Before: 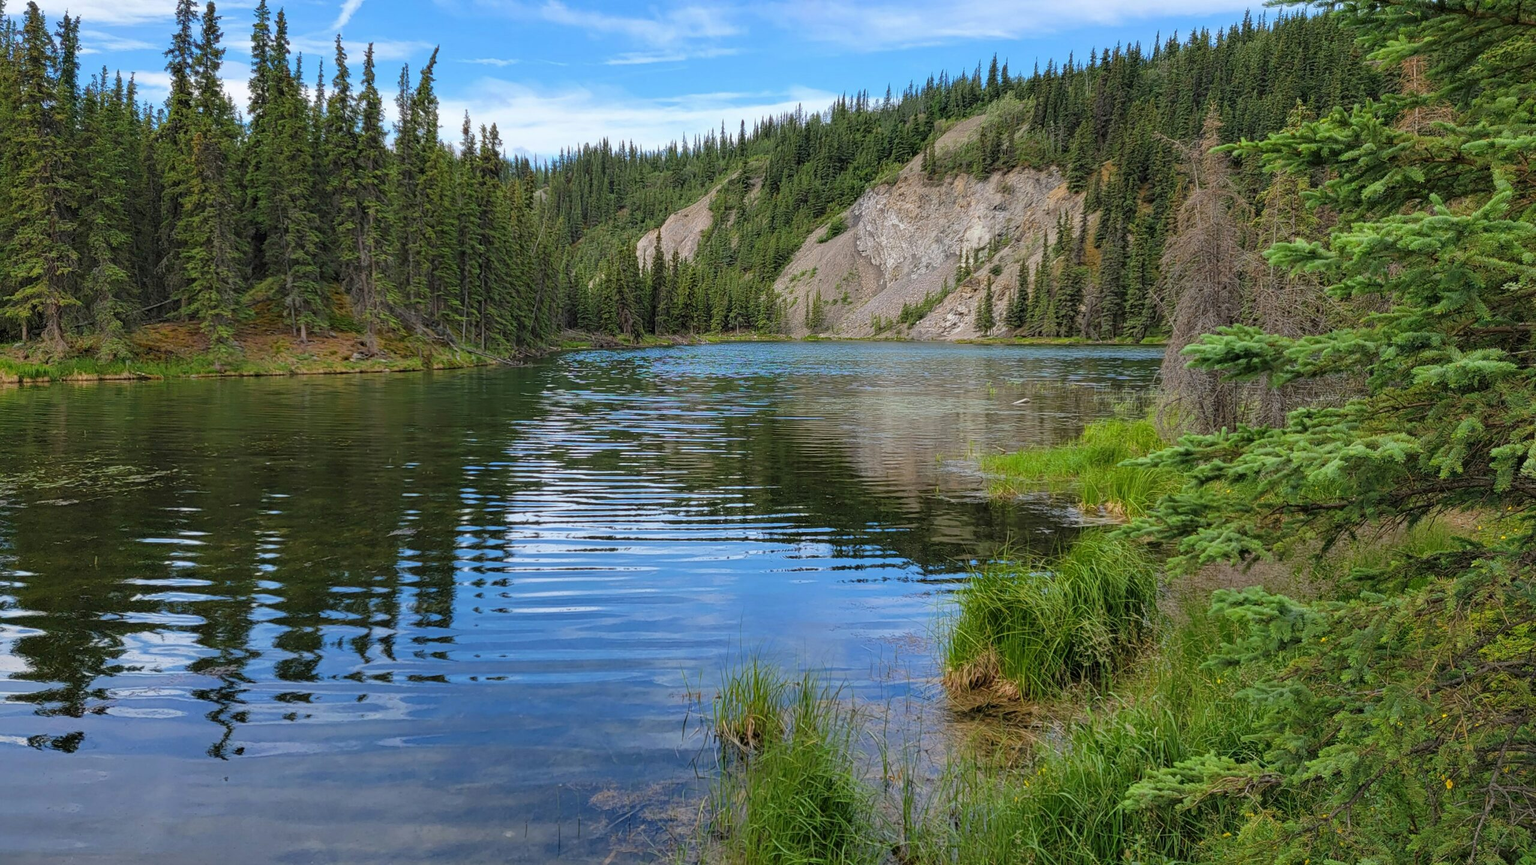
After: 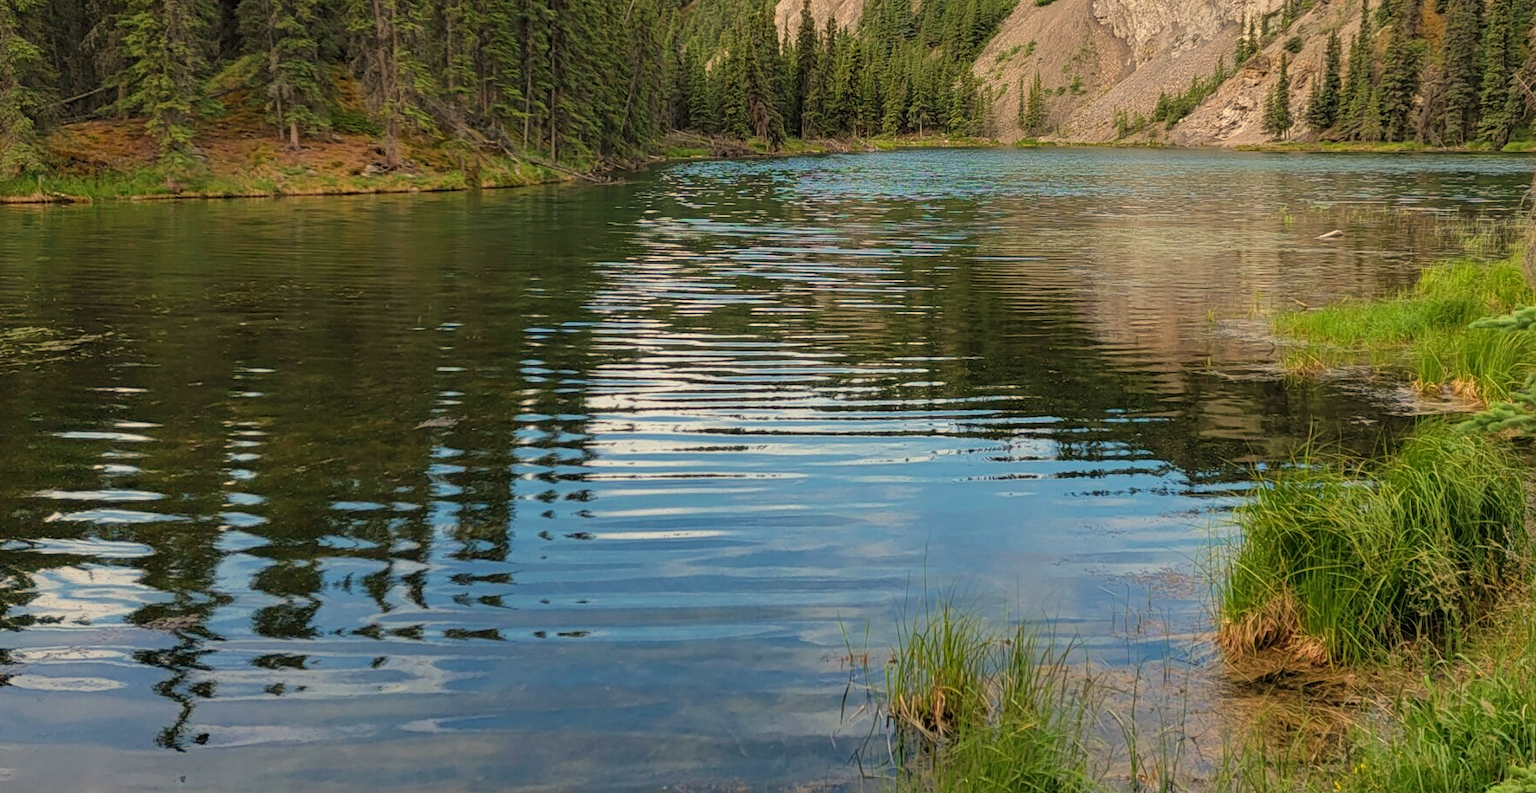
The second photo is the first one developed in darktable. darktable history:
white balance: red 1.138, green 0.996, blue 0.812
crop: left 6.488%, top 27.668%, right 24.183%, bottom 8.656%
